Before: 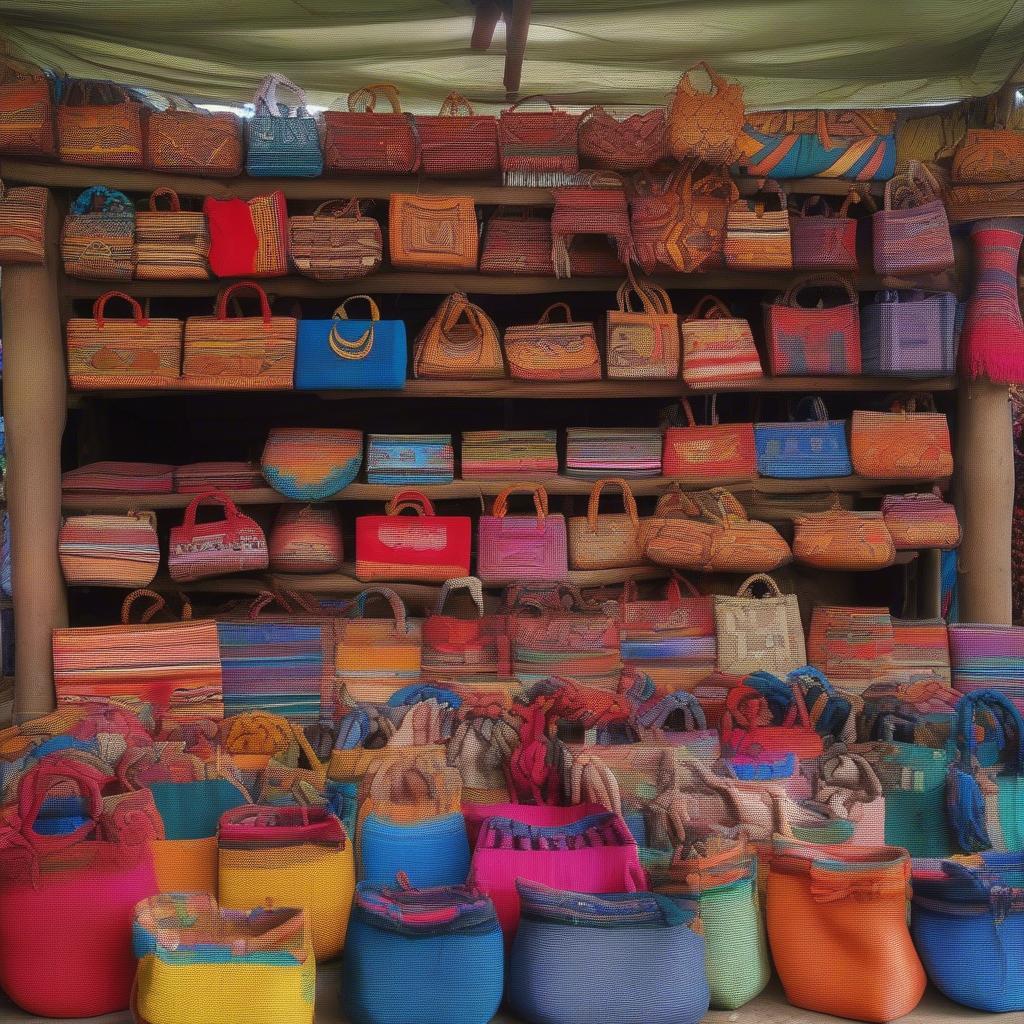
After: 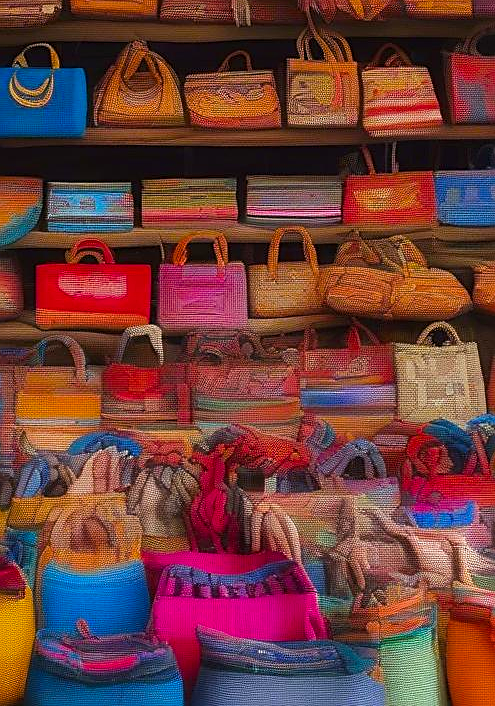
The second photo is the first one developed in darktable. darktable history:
crop: left 31.338%, top 24.704%, right 20.236%, bottom 6.331%
color balance rgb: highlights gain › luminance 17.924%, perceptual saturation grading › global saturation 36.689%
sharpen: on, module defaults
